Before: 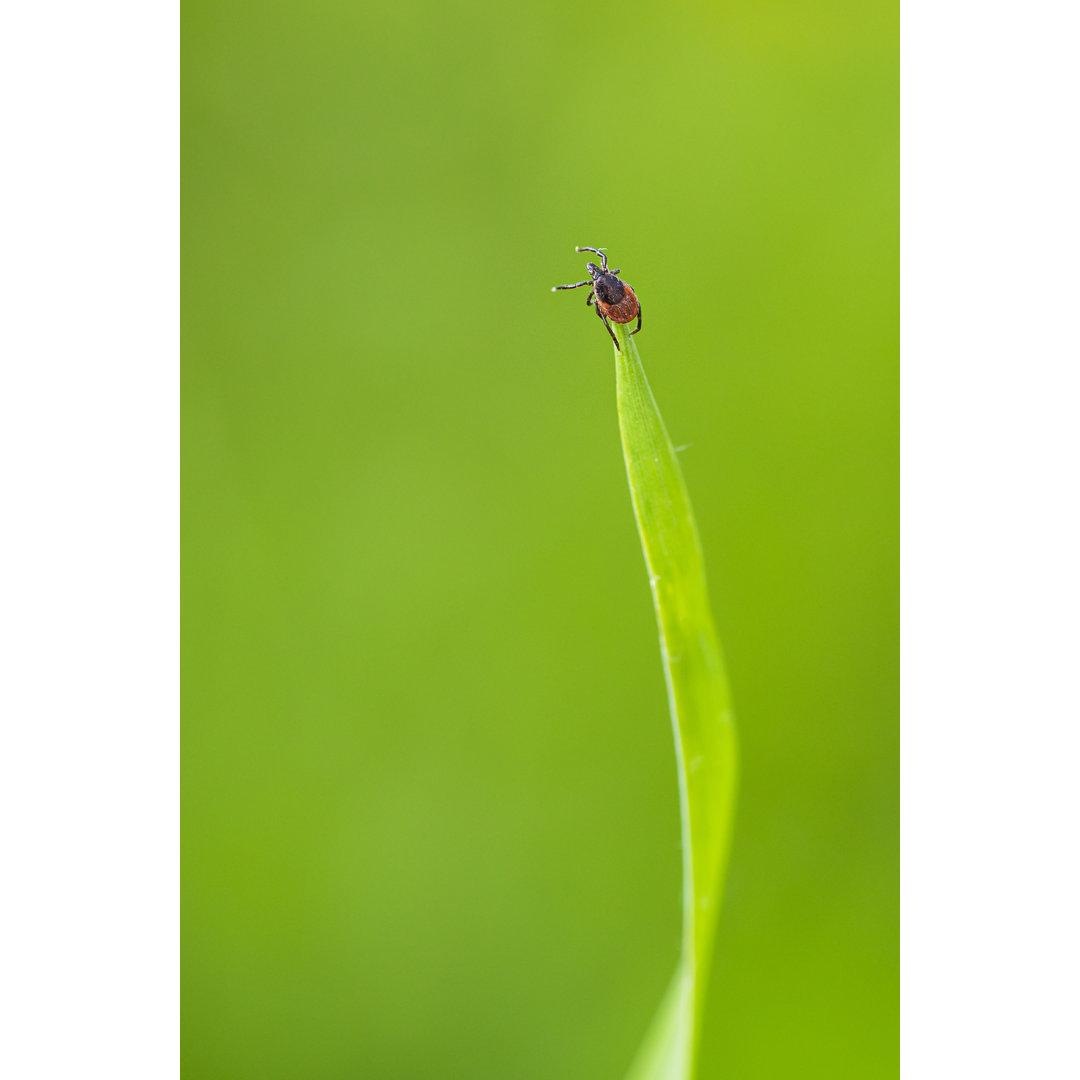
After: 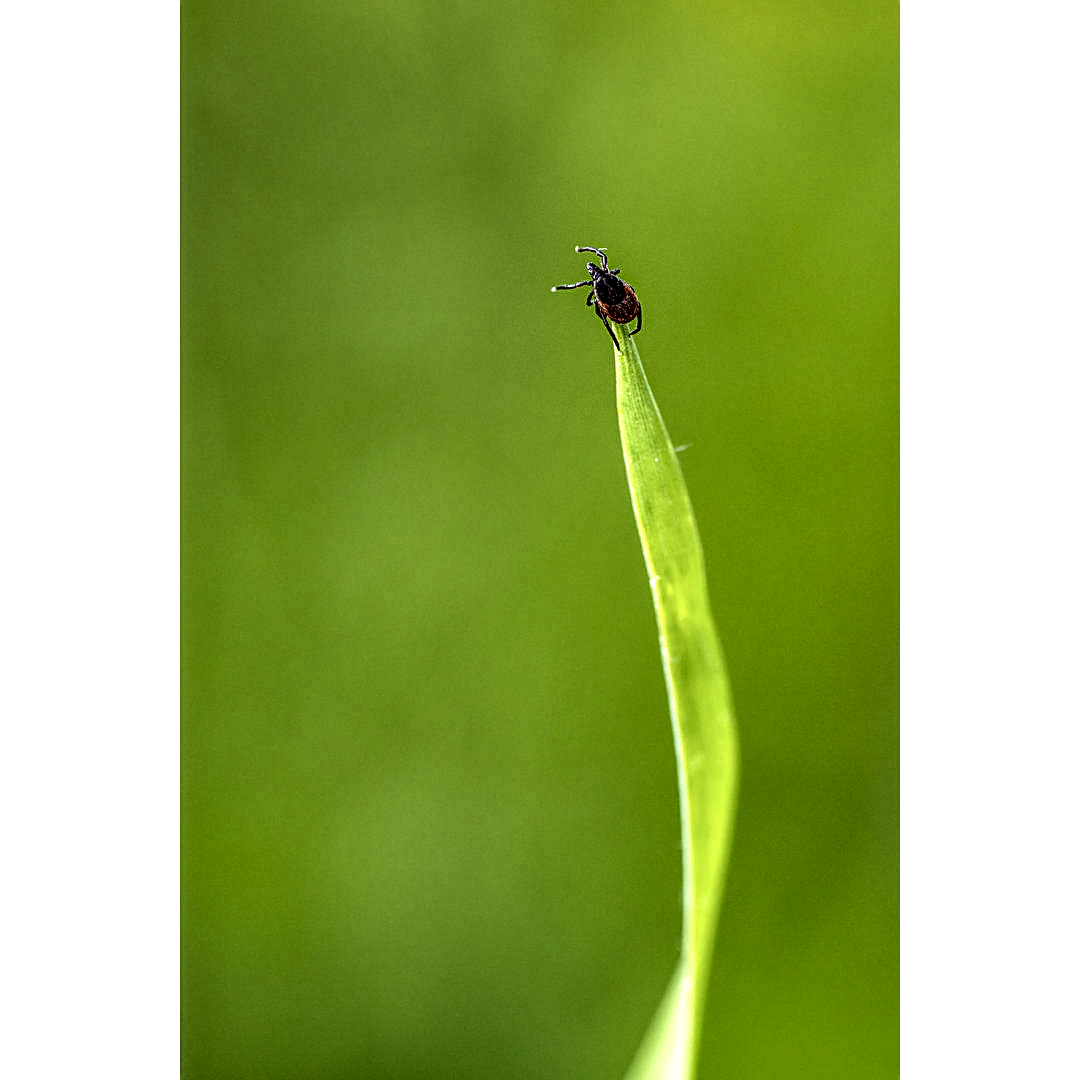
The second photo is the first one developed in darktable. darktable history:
contrast brightness saturation: contrast 0.071
contrast equalizer: octaves 7, y [[0.528, 0.548, 0.563, 0.562, 0.546, 0.526], [0.55 ×6], [0 ×6], [0 ×6], [0 ×6]], mix 0.344
sharpen: on, module defaults
local contrast: highlights 21%, detail 197%
levels: levels [0.101, 0.578, 0.953]
